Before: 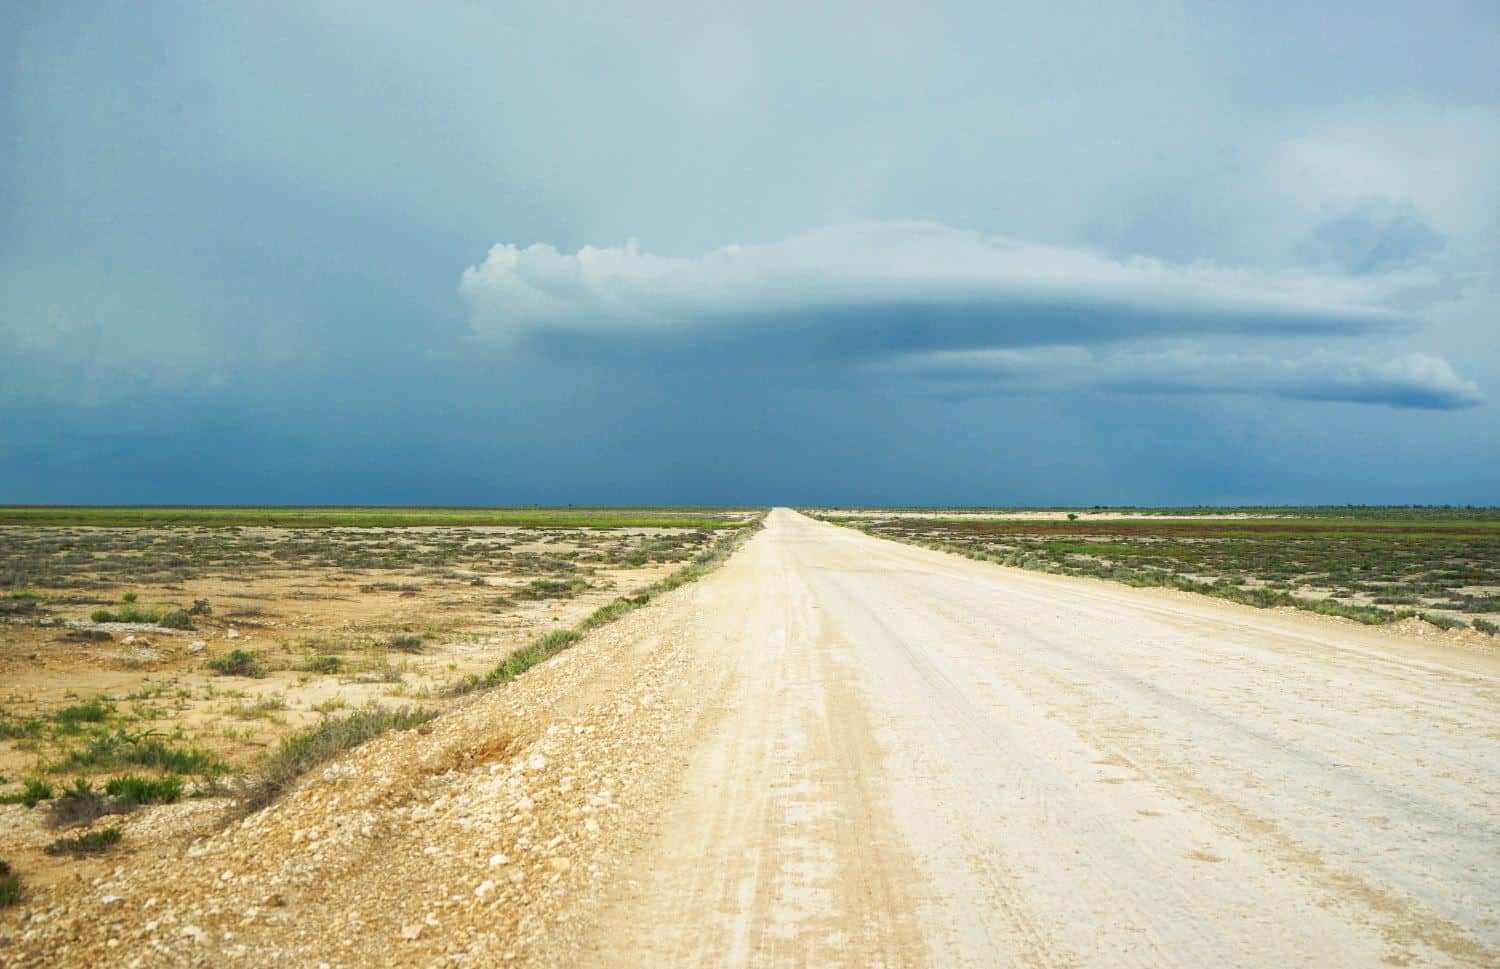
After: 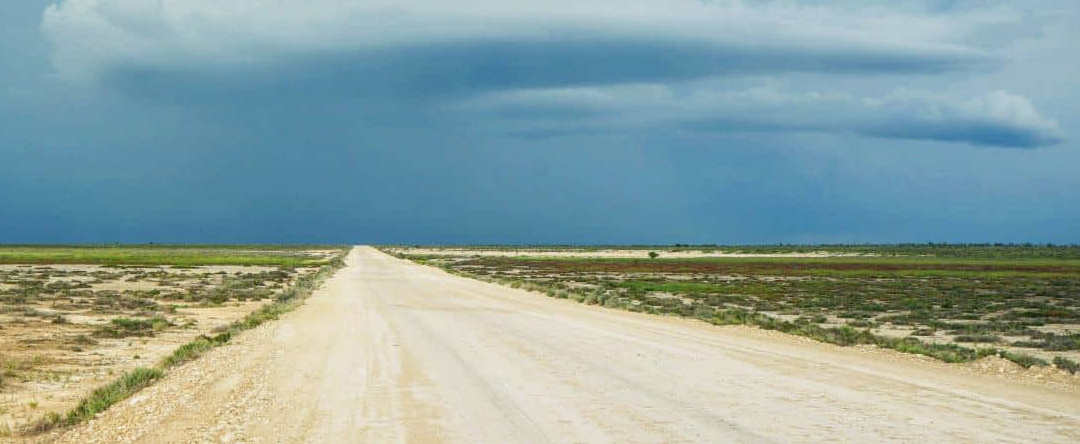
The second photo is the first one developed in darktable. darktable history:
color balance rgb: contrast -10%
local contrast: on, module defaults
crop and rotate: left 27.938%, top 27.046%, bottom 27.046%
